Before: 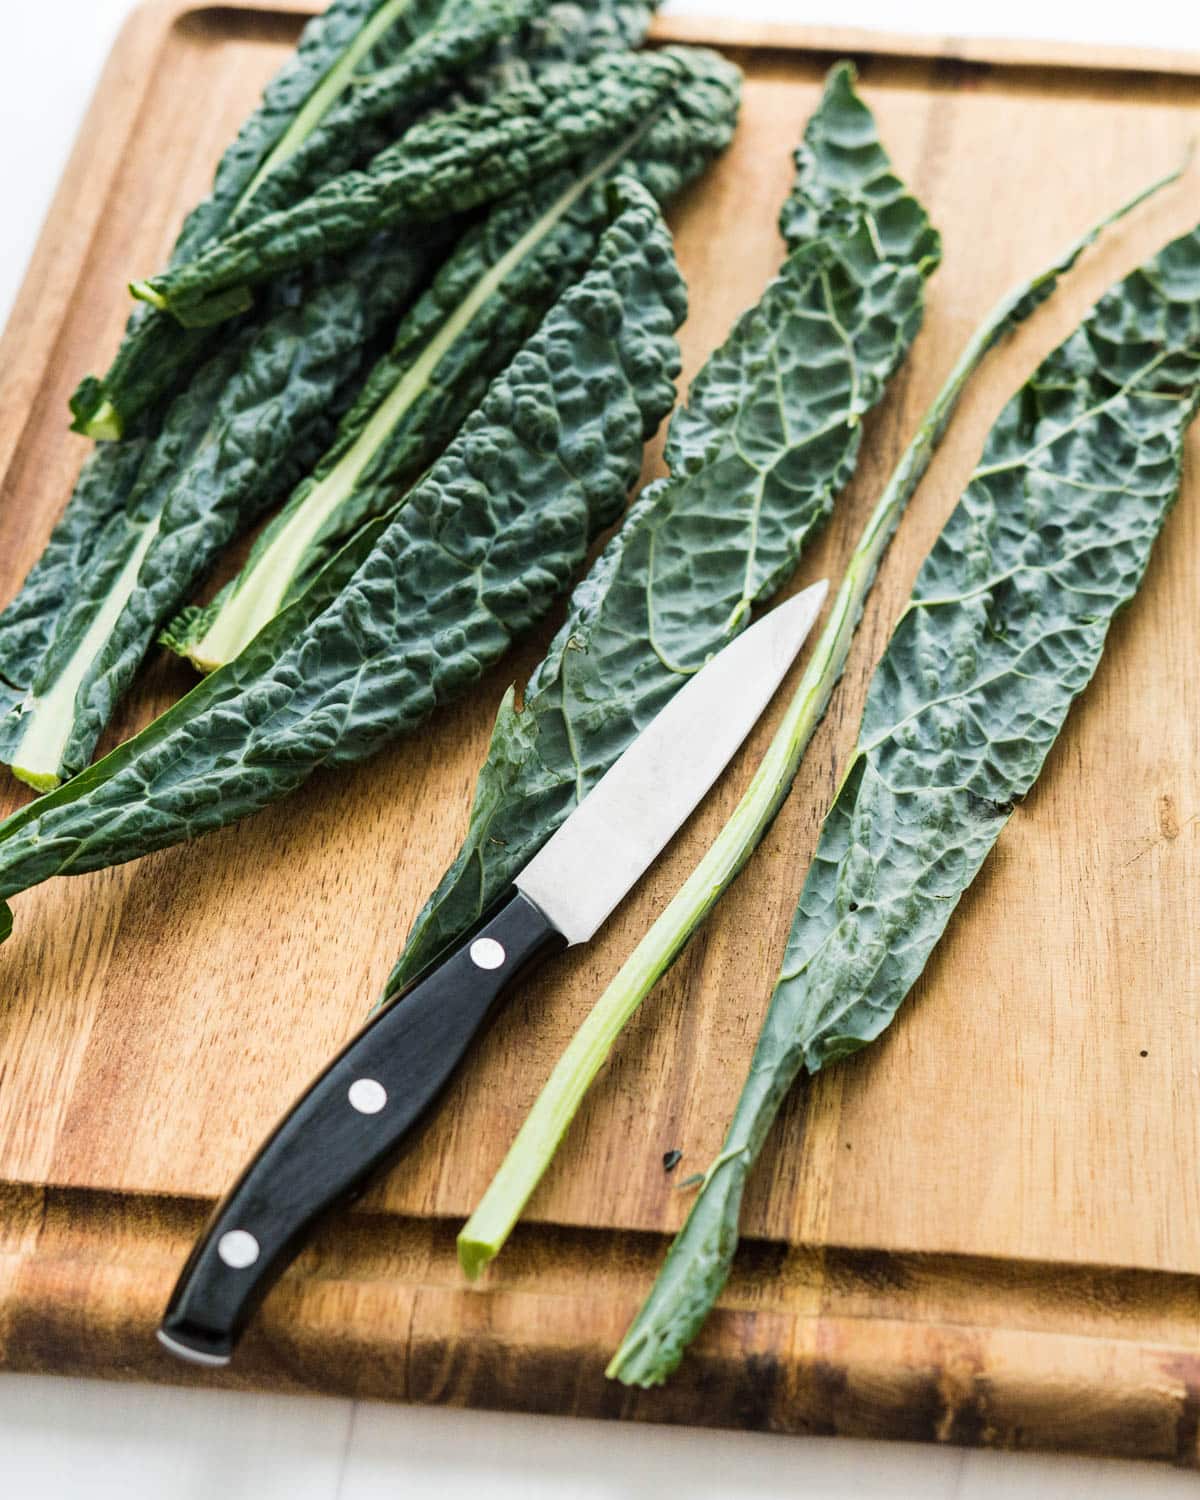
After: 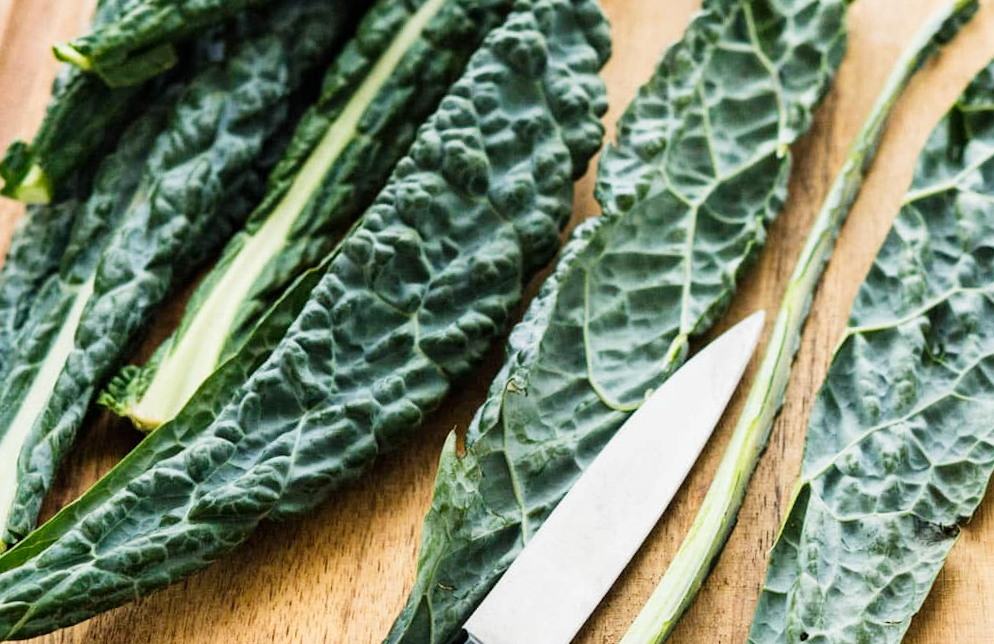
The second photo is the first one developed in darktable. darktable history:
crop: left 7.036%, top 18.398%, right 14.379%, bottom 40.043%
rotate and perspective: rotation -2.56°, automatic cropping off
tone curve: curves: ch0 [(0, 0) (0.004, 0.002) (0.02, 0.013) (0.218, 0.218) (0.664, 0.718) (0.832, 0.873) (1, 1)], preserve colors none
